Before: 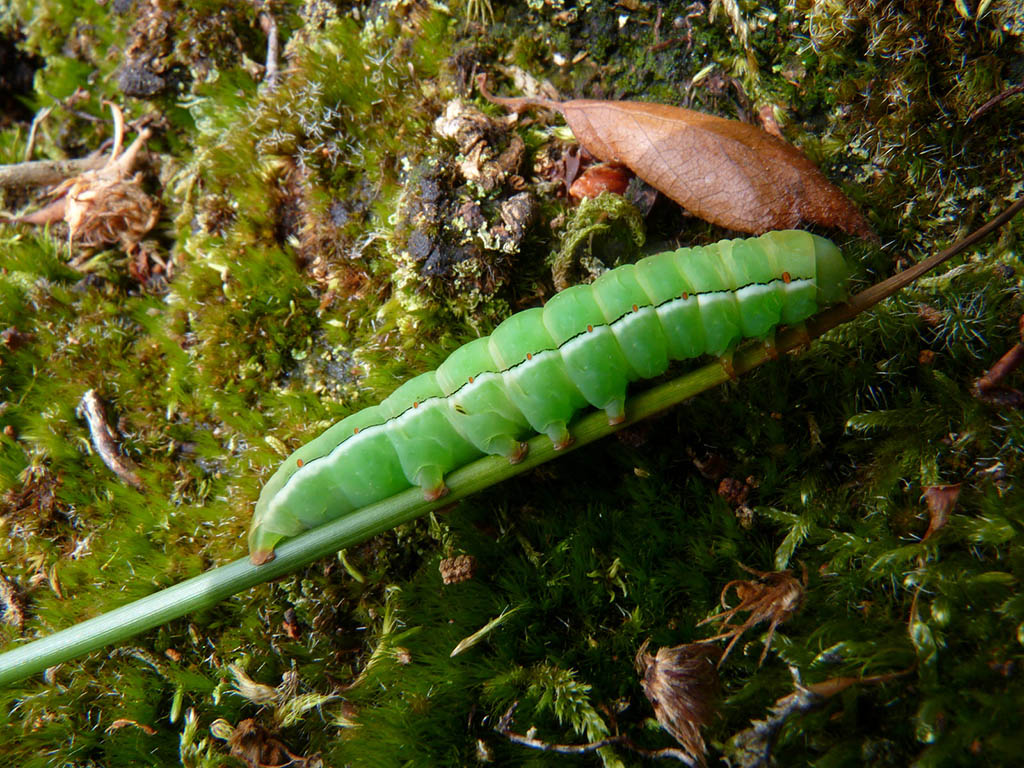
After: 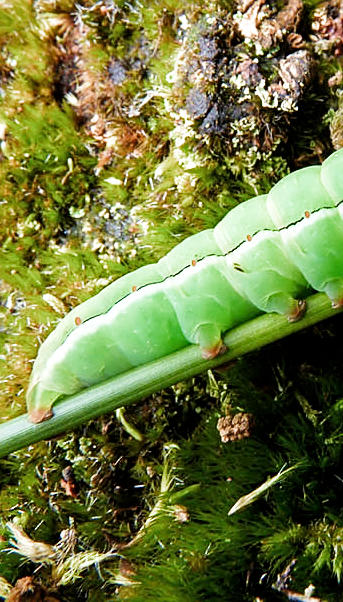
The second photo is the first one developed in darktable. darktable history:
sharpen: on, module defaults
crop and rotate: left 21.77%, top 18.528%, right 44.676%, bottom 2.997%
filmic rgb: middle gray luminance 9.23%, black relative exposure -10.55 EV, white relative exposure 3.45 EV, threshold 6 EV, target black luminance 0%, hardness 5.98, latitude 59.69%, contrast 1.087, highlights saturation mix 5%, shadows ↔ highlights balance 29.23%, add noise in highlights 0, color science v3 (2019), use custom middle-gray values true, iterations of high-quality reconstruction 0, contrast in highlights soft, enable highlight reconstruction true
